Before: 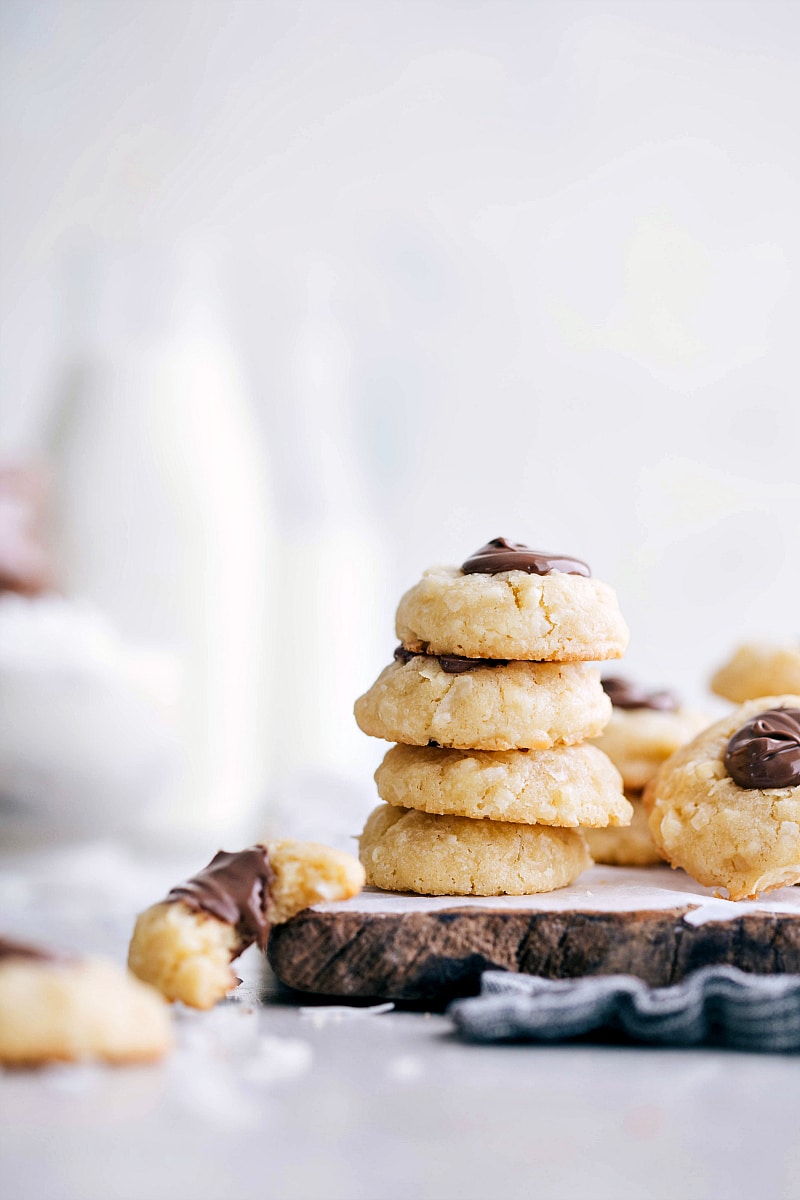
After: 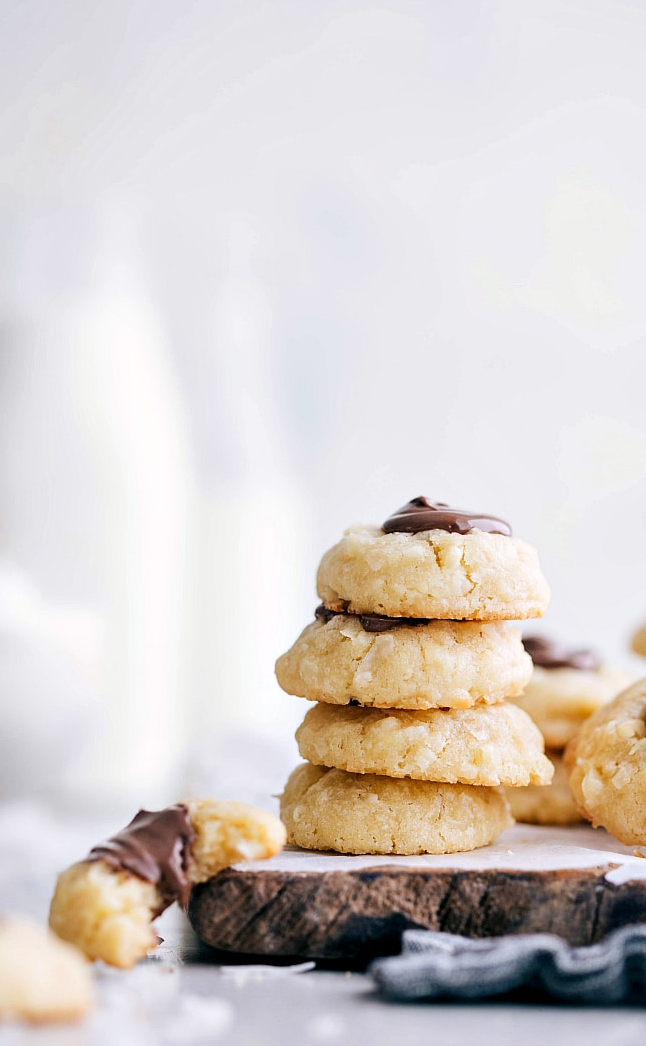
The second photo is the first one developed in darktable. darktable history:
crop: left 9.965%, top 3.479%, right 9.208%, bottom 9.298%
